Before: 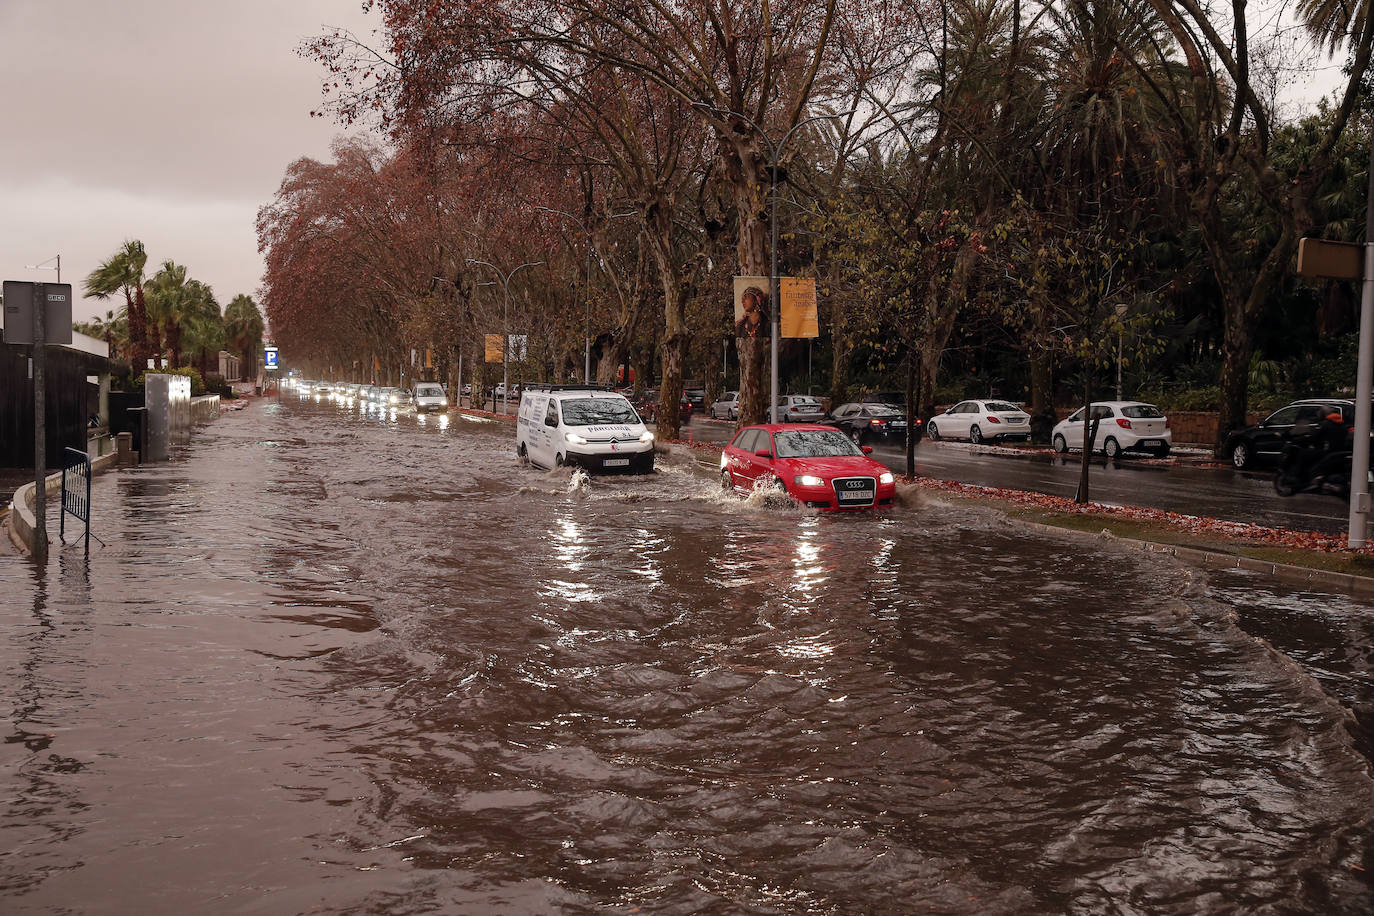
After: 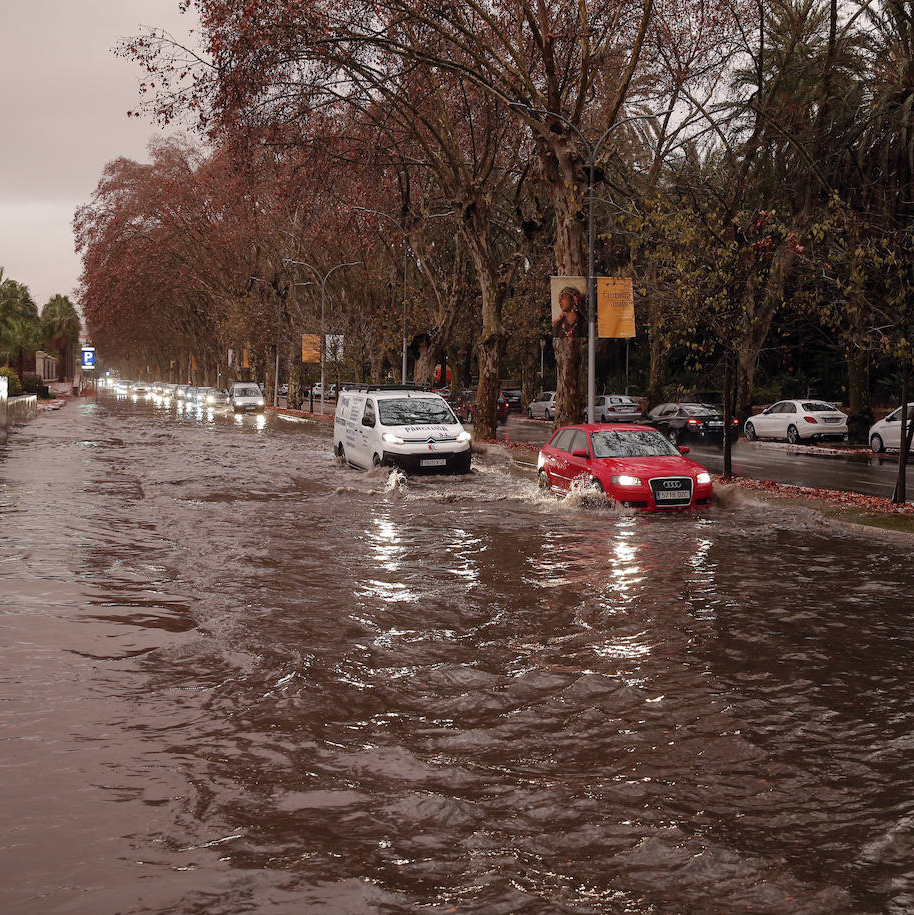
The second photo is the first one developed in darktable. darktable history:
crop and rotate: left 13.372%, right 20.063%
